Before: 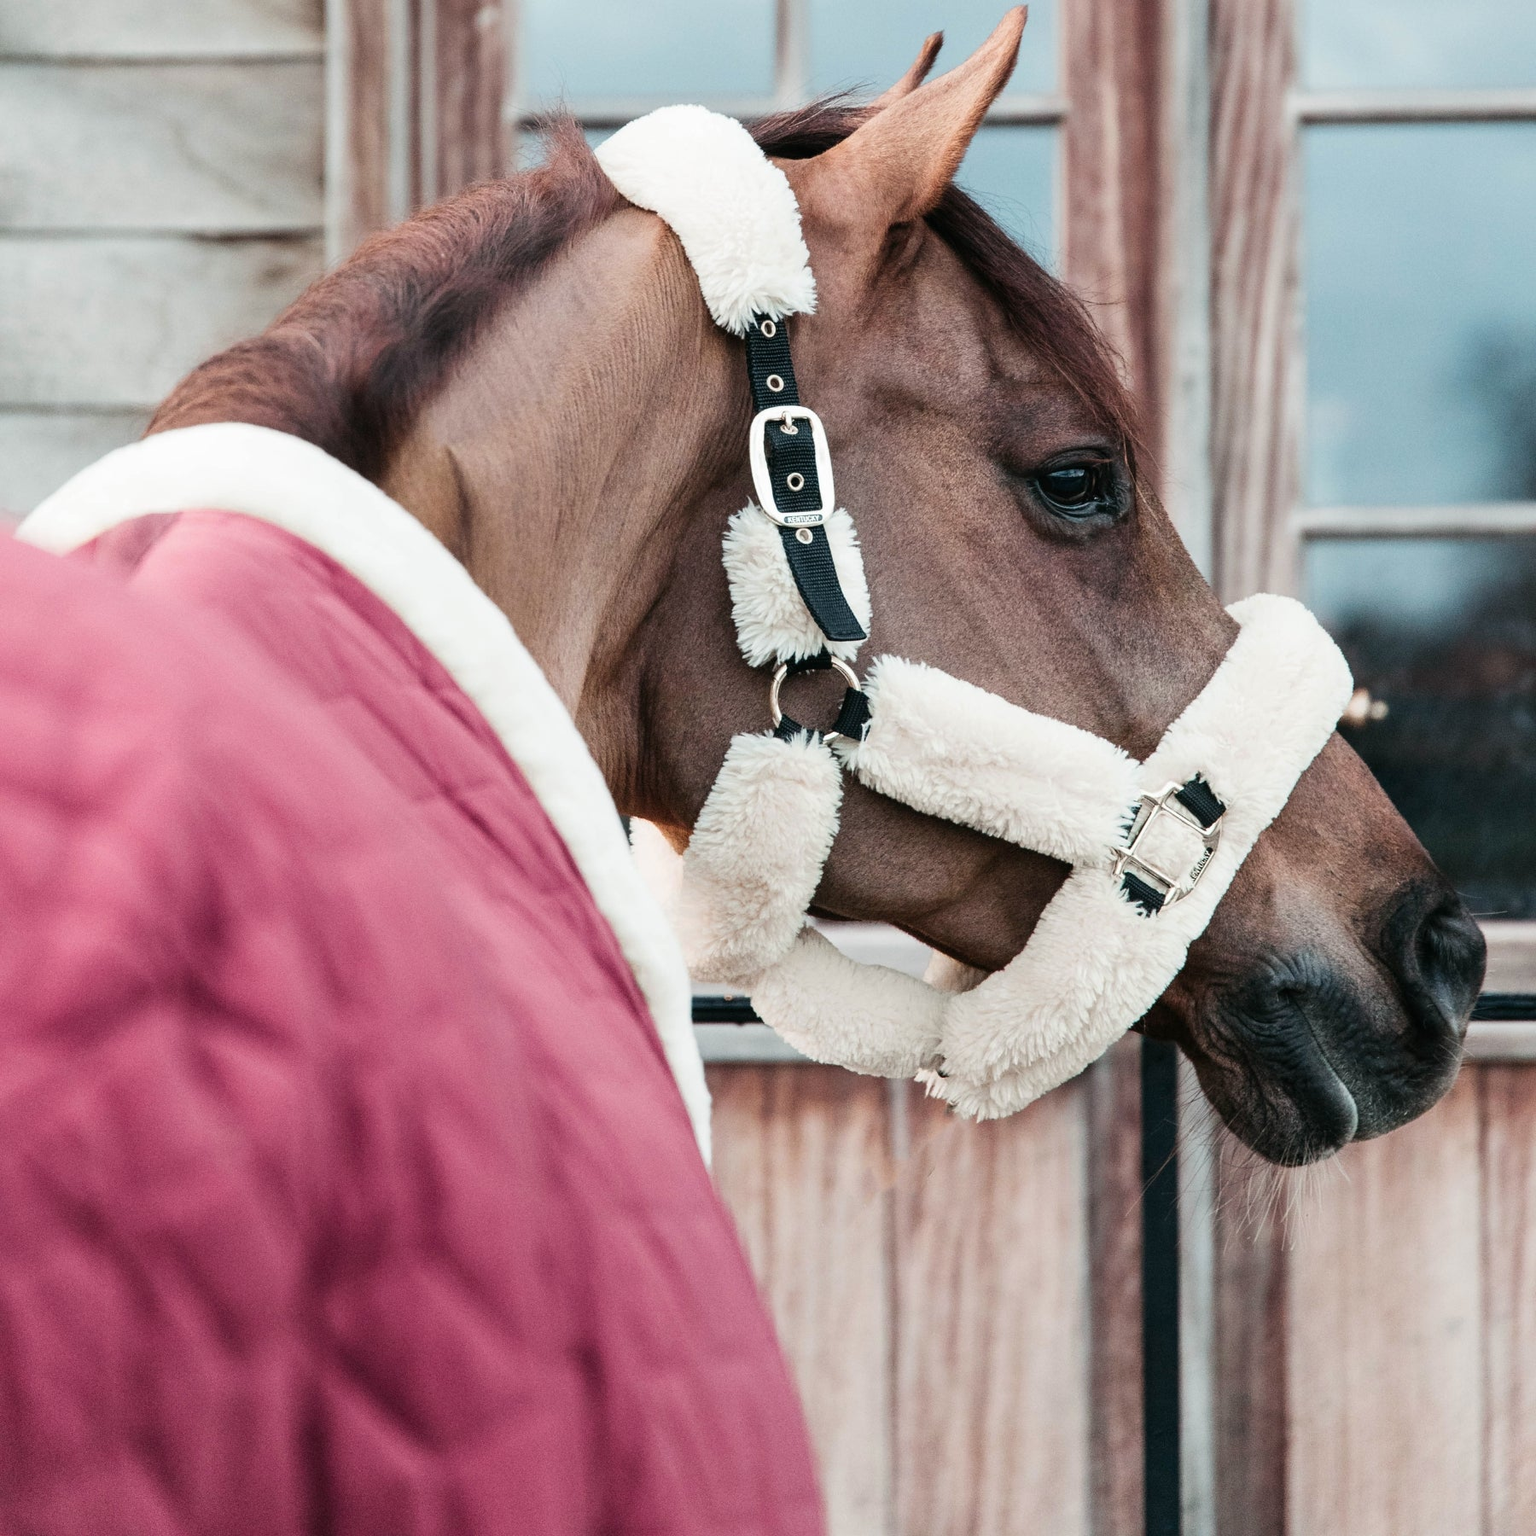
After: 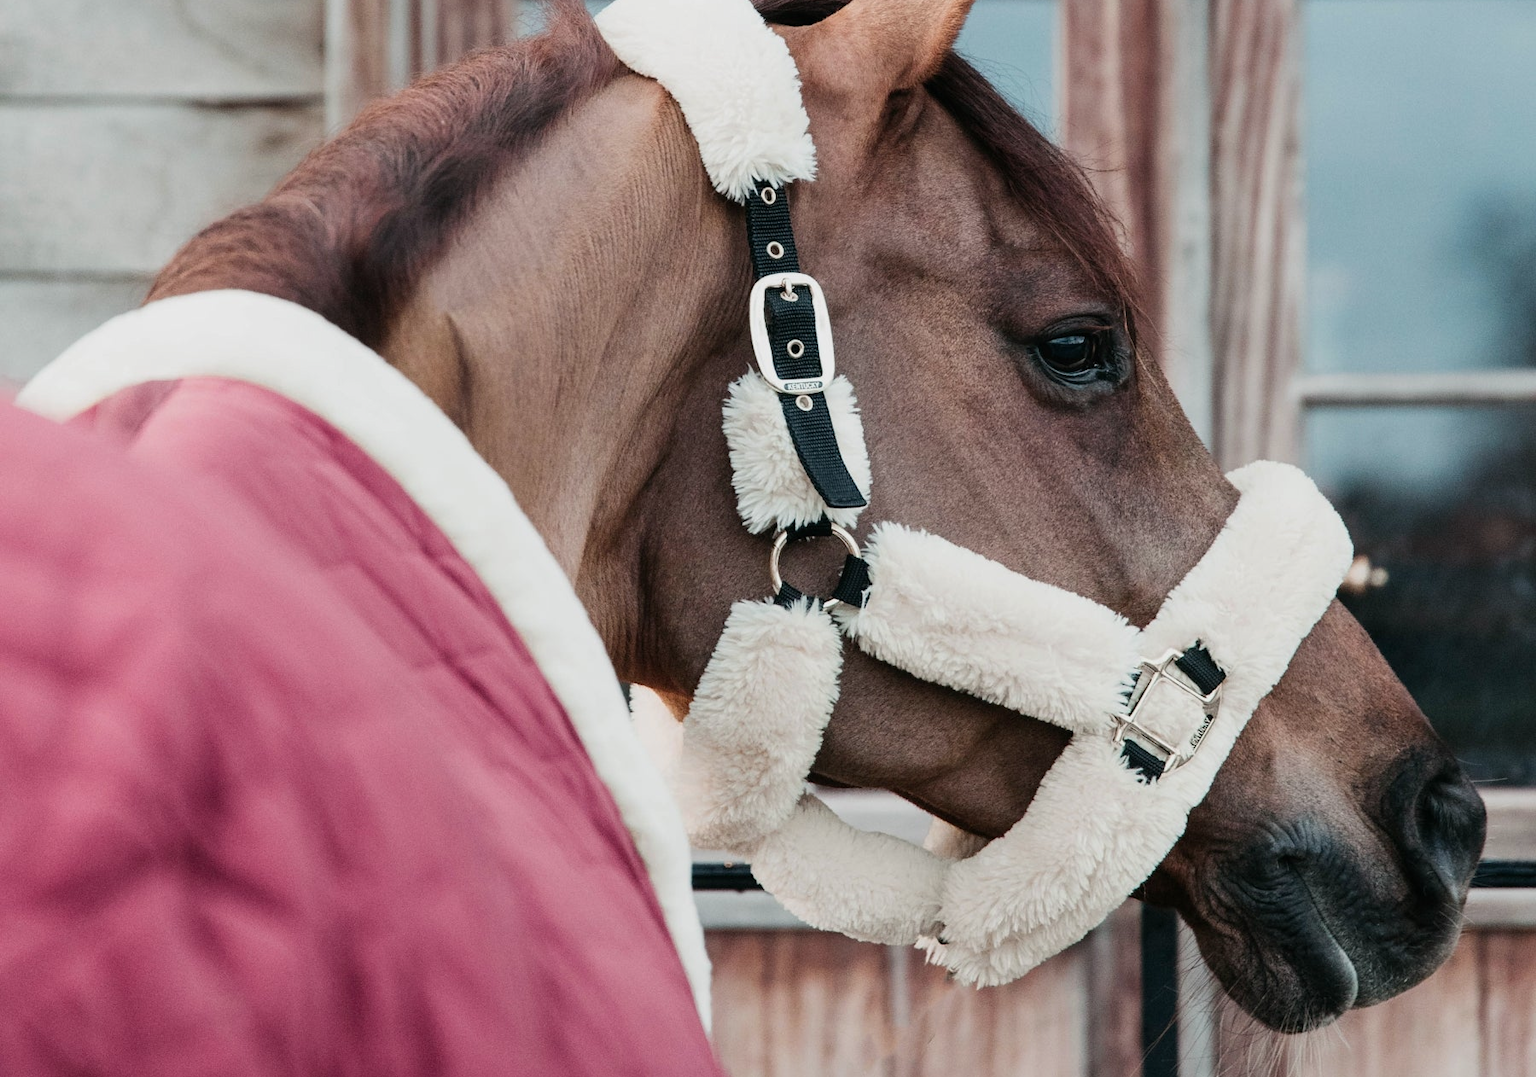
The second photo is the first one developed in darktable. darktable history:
exposure: exposure -0.27 EV, compensate highlight preservation false
crop and rotate: top 8.692%, bottom 21.128%
